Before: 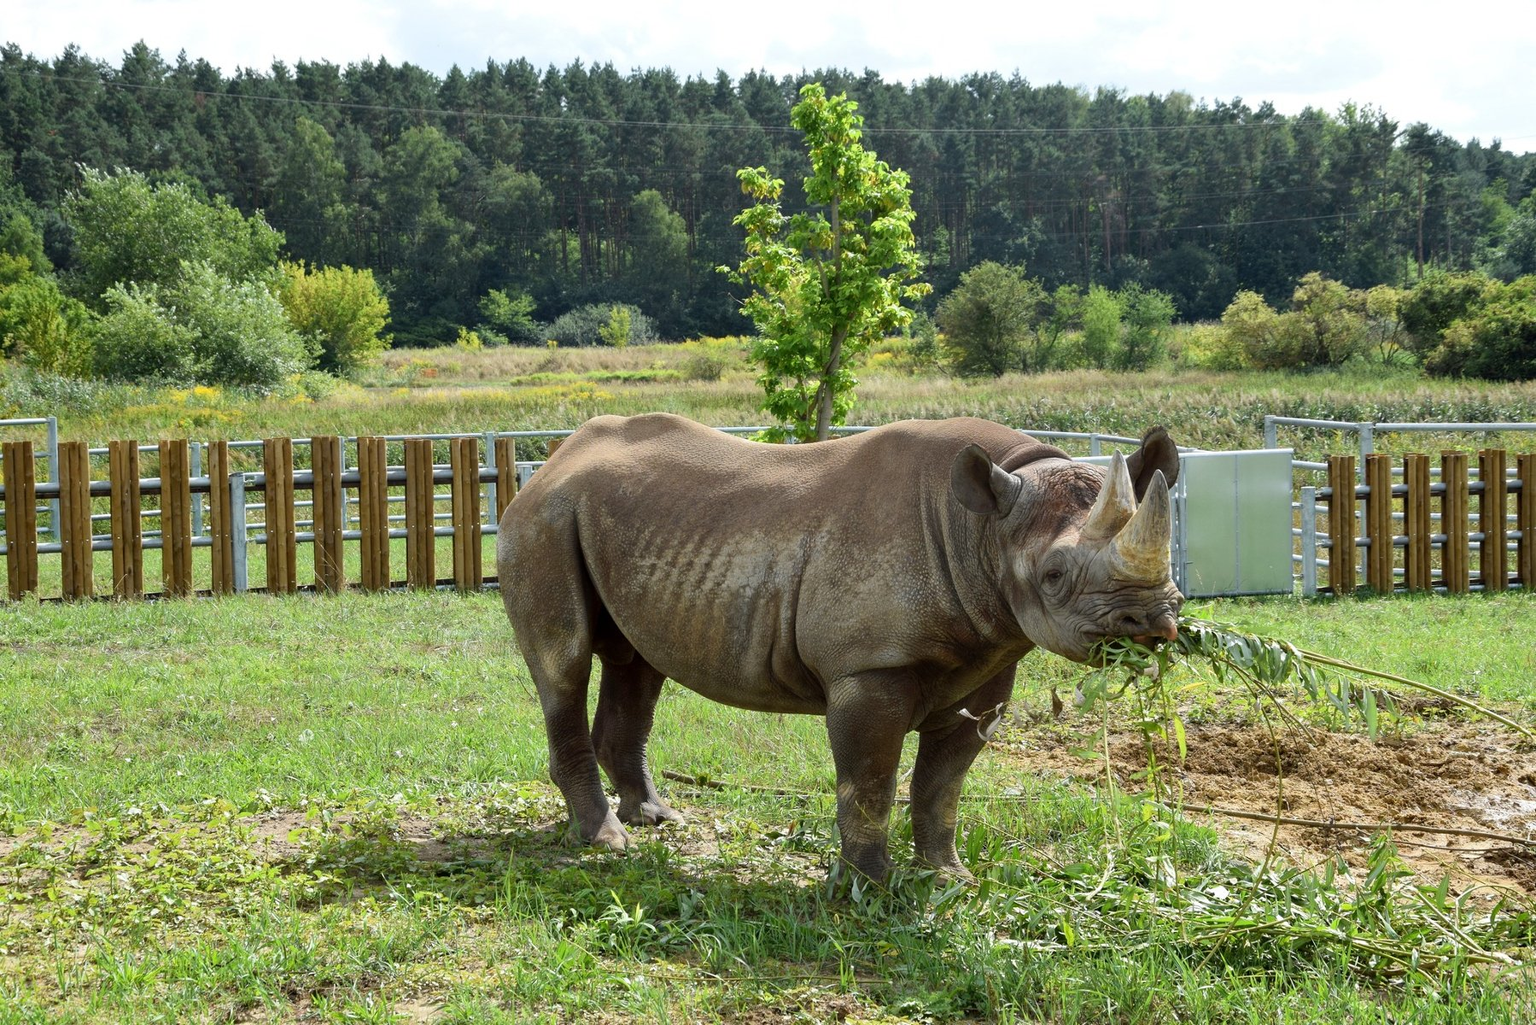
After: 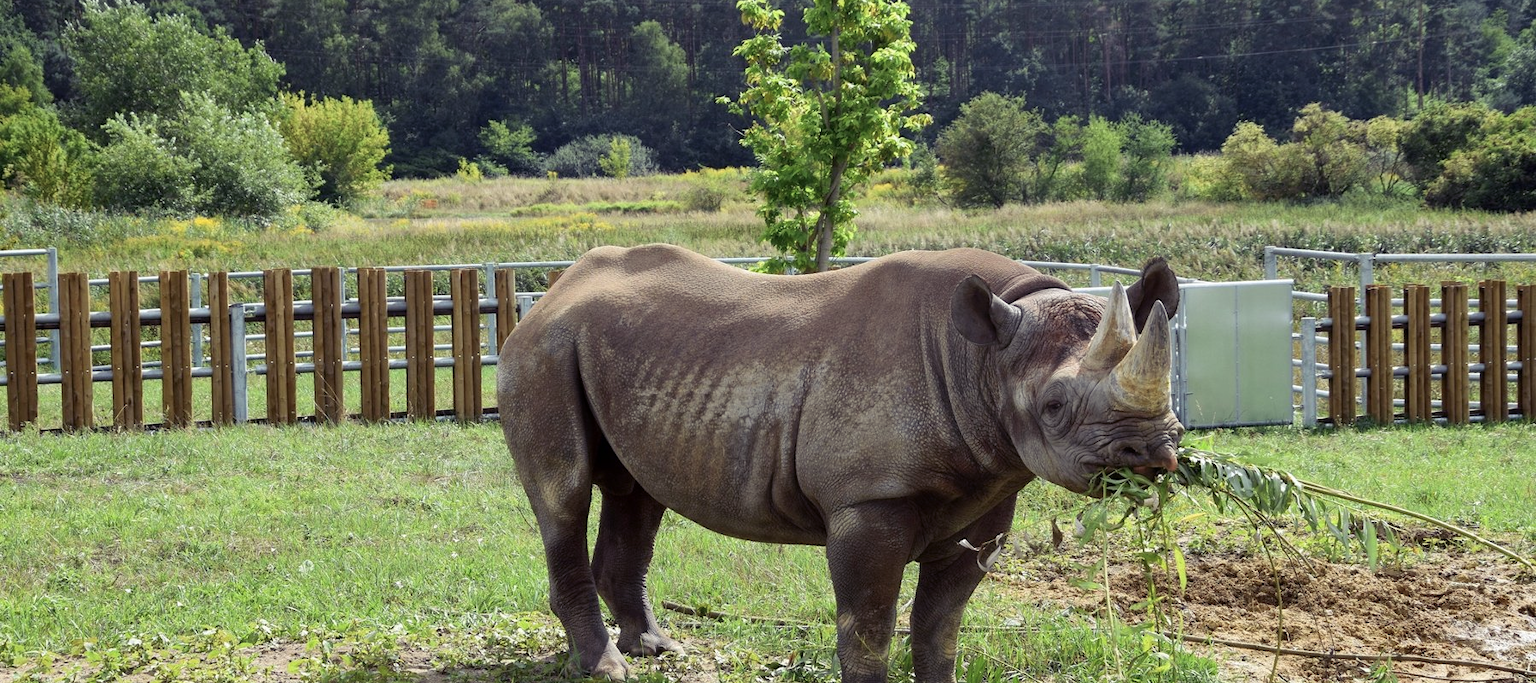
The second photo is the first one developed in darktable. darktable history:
crop: top 16.514%, bottom 16.761%
color balance rgb: shadows lift › luminance -21.813%, shadows lift › chroma 9.091%, shadows lift › hue 282.36°, perceptual saturation grading › global saturation 0.245%, global vibrance -24.541%
